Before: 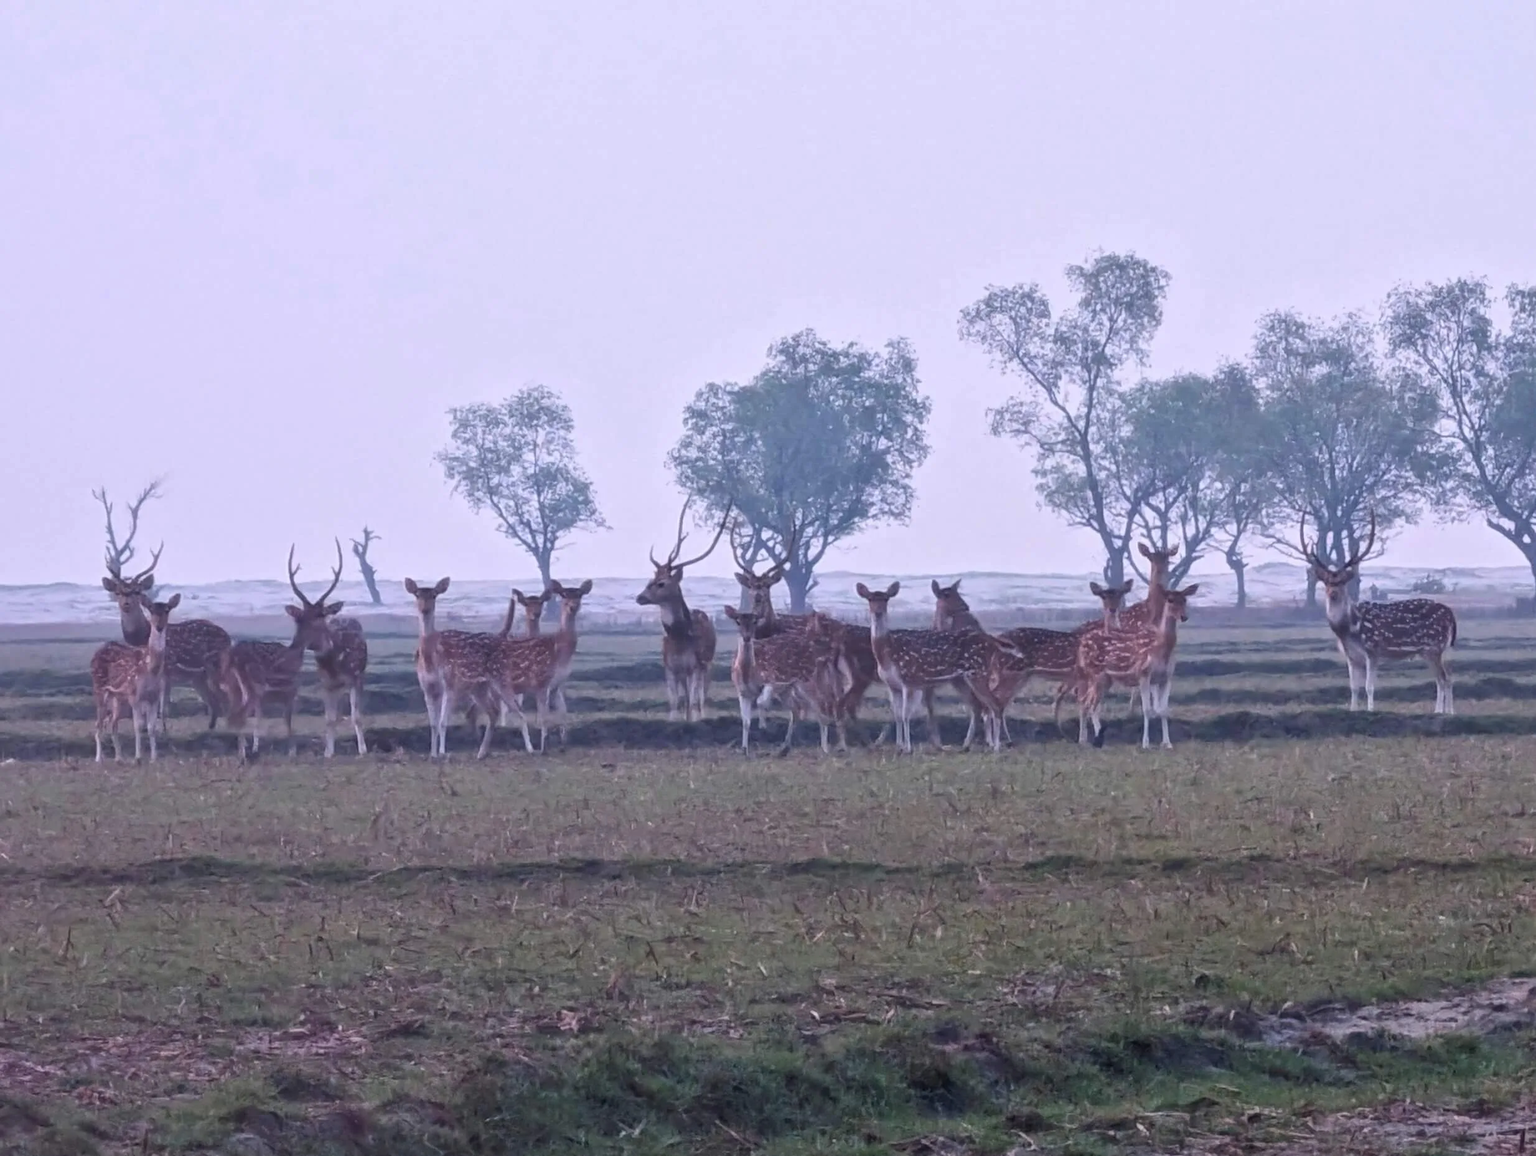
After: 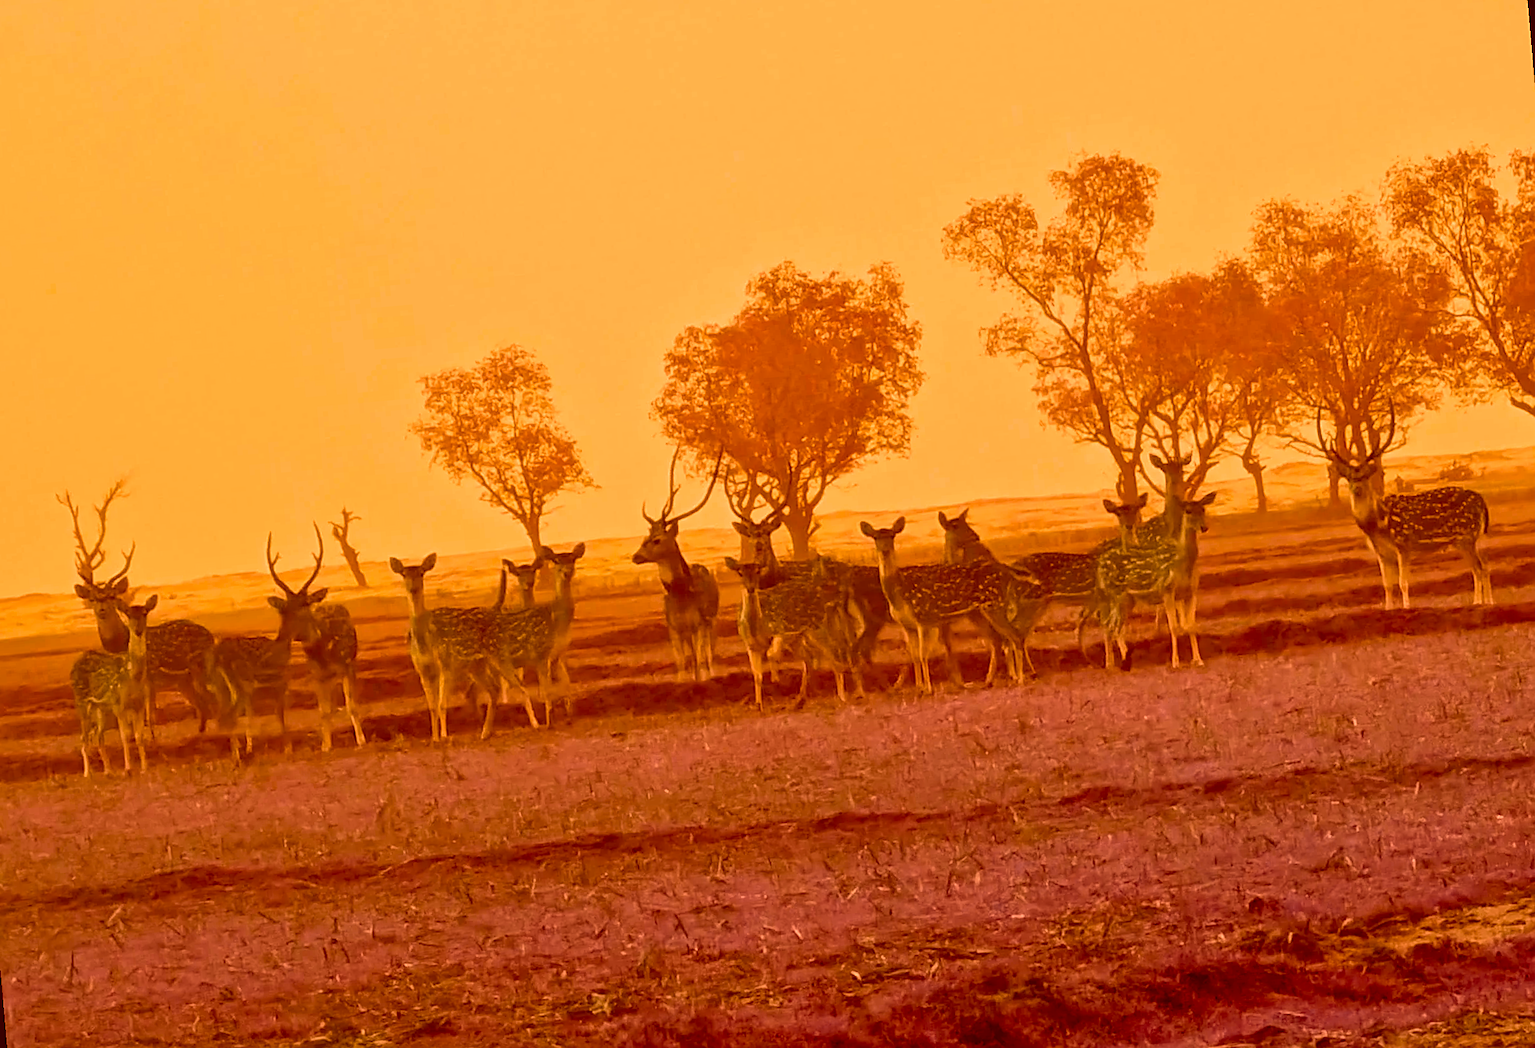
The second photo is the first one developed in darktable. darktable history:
sharpen: on, module defaults
color correction: highlights a* -39.68, highlights b* -40, shadows a* -40, shadows b* -40, saturation -3
color zones: curves: ch0 [(0, 0.613) (0.01, 0.613) (0.245, 0.448) (0.498, 0.529) (0.642, 0.665) (0.879, 0.777) (0.99, 0.613)]; ch1 [(0, 0.035) (0.121, 0.189) (0.259, 0.197) (0.415, 0.061) (0.589, 0.022) (0.732, 0.022) (0.857, 0.026) (0.991, 0.053)]
rotate and perspective: rotation -5°, crop left 0.05, crop right 0.952, crop top 0.11, crop bottom 0.89
